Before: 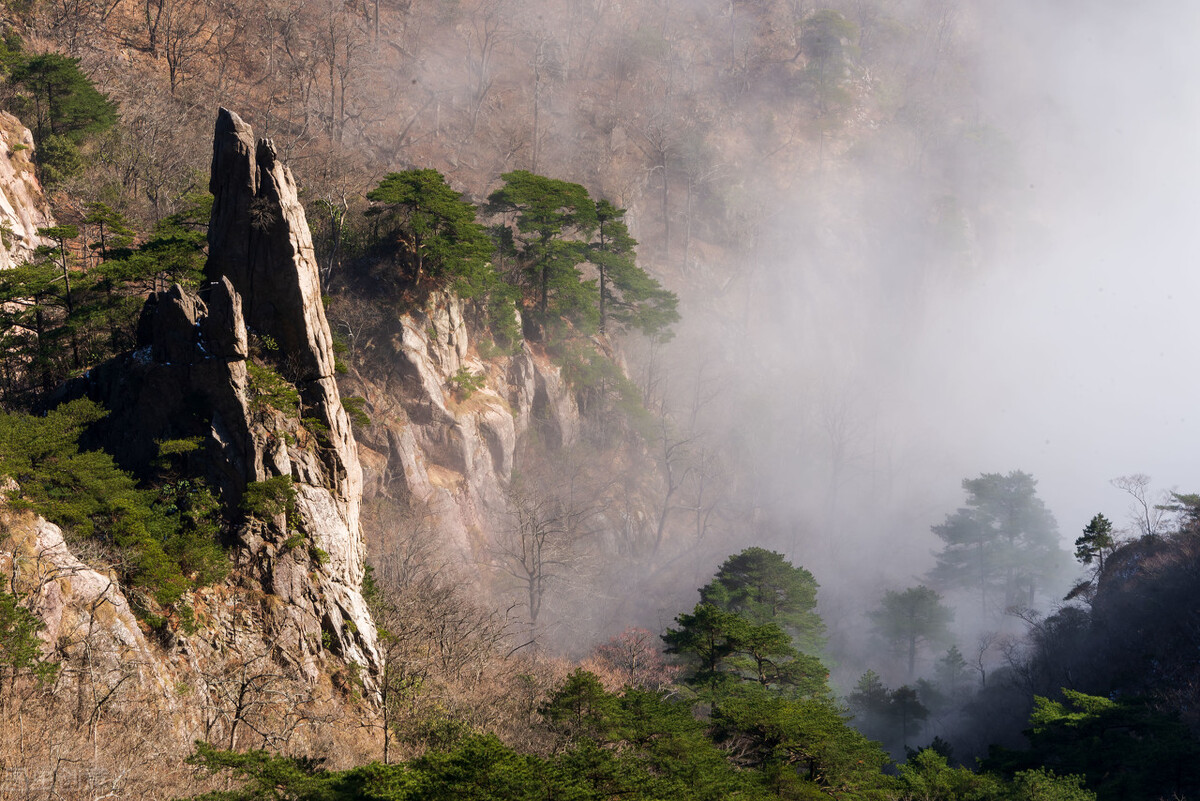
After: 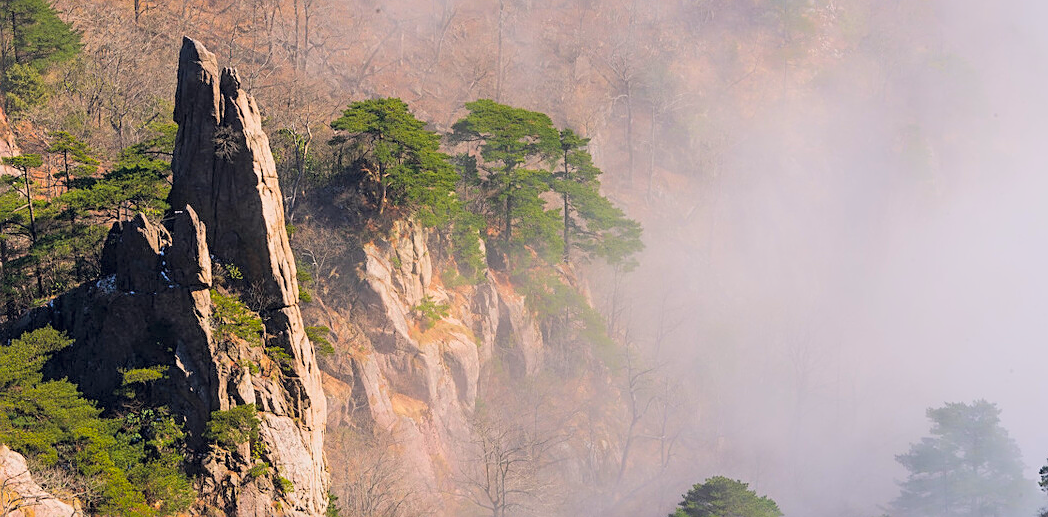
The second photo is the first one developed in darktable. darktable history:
sharpen: on, module defaults
exposure: black level correction 0, exposure 1.1 EV, compensate exposure bias true, compensate highlight preservation false
white balance: emerald 1
crop: left 3.015%, top 8.969%, right 9.647%, bottom 26.457%
global tonemap: drago (0.7, 100)
color balance: lift [1, 1.001, 0.999, 1.001], gamma [1, 1.004, 1.007, 0.993], gain [1, 0.991, 0.987, 1.013], contrast 7.5%, contrast fulcrum 10%, output saturation 115%
color correction: highlights a* 2.75, highlights b* 5, shadows a* -2.04, shadows b* -4.84, saturation 0.8
